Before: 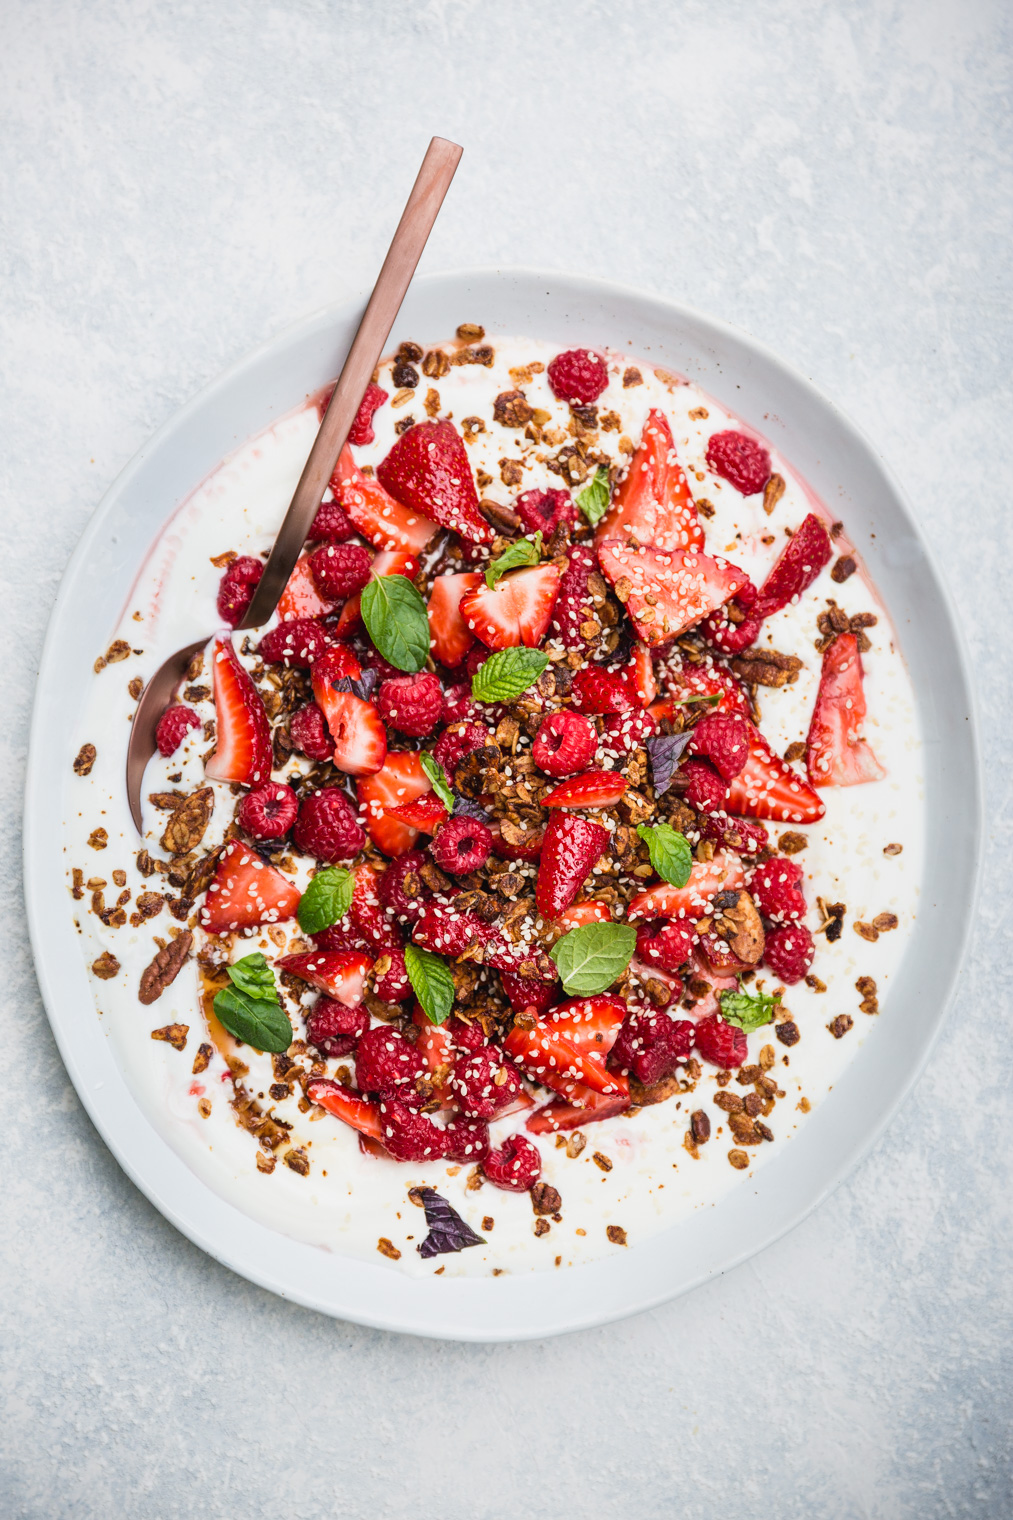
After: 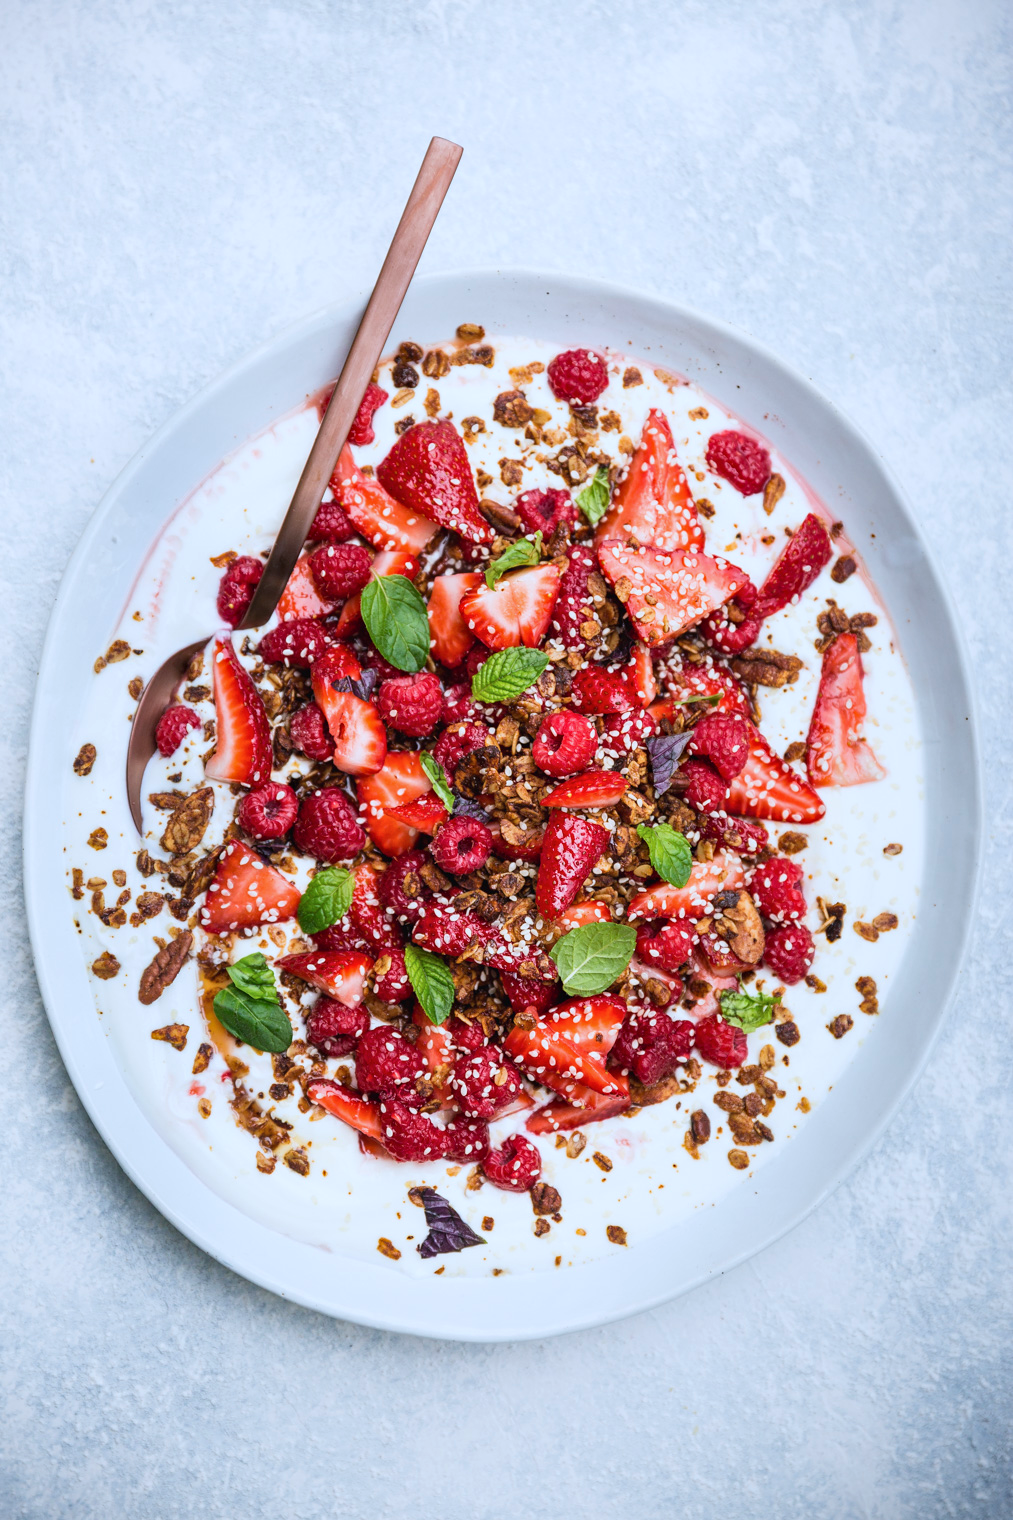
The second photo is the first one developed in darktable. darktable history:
haze removal: compatibility mode true, adaptive false
color calibration: x 0.367, y 0.376, temperature 4365.65 K
